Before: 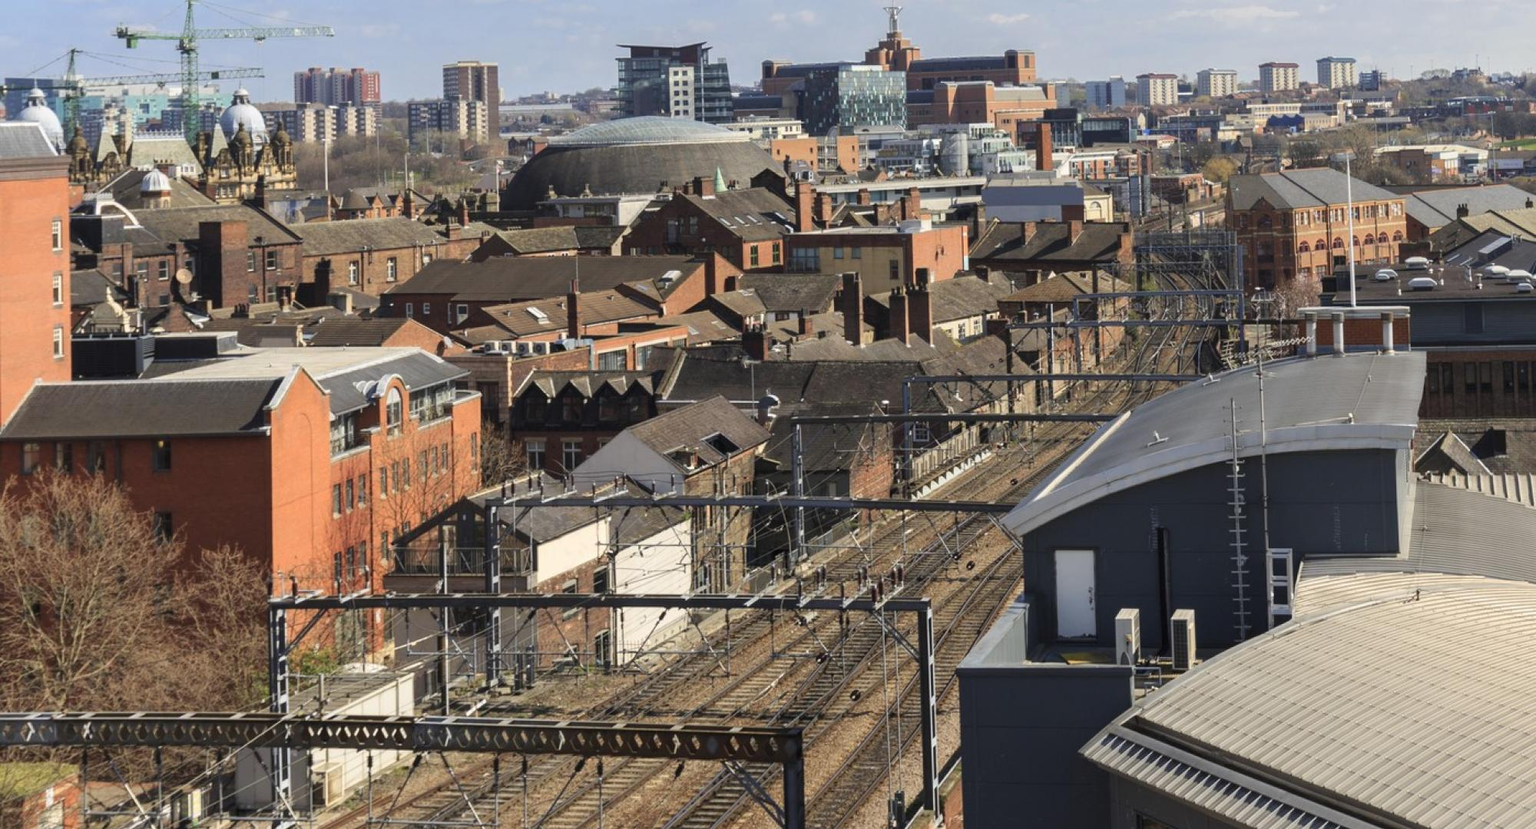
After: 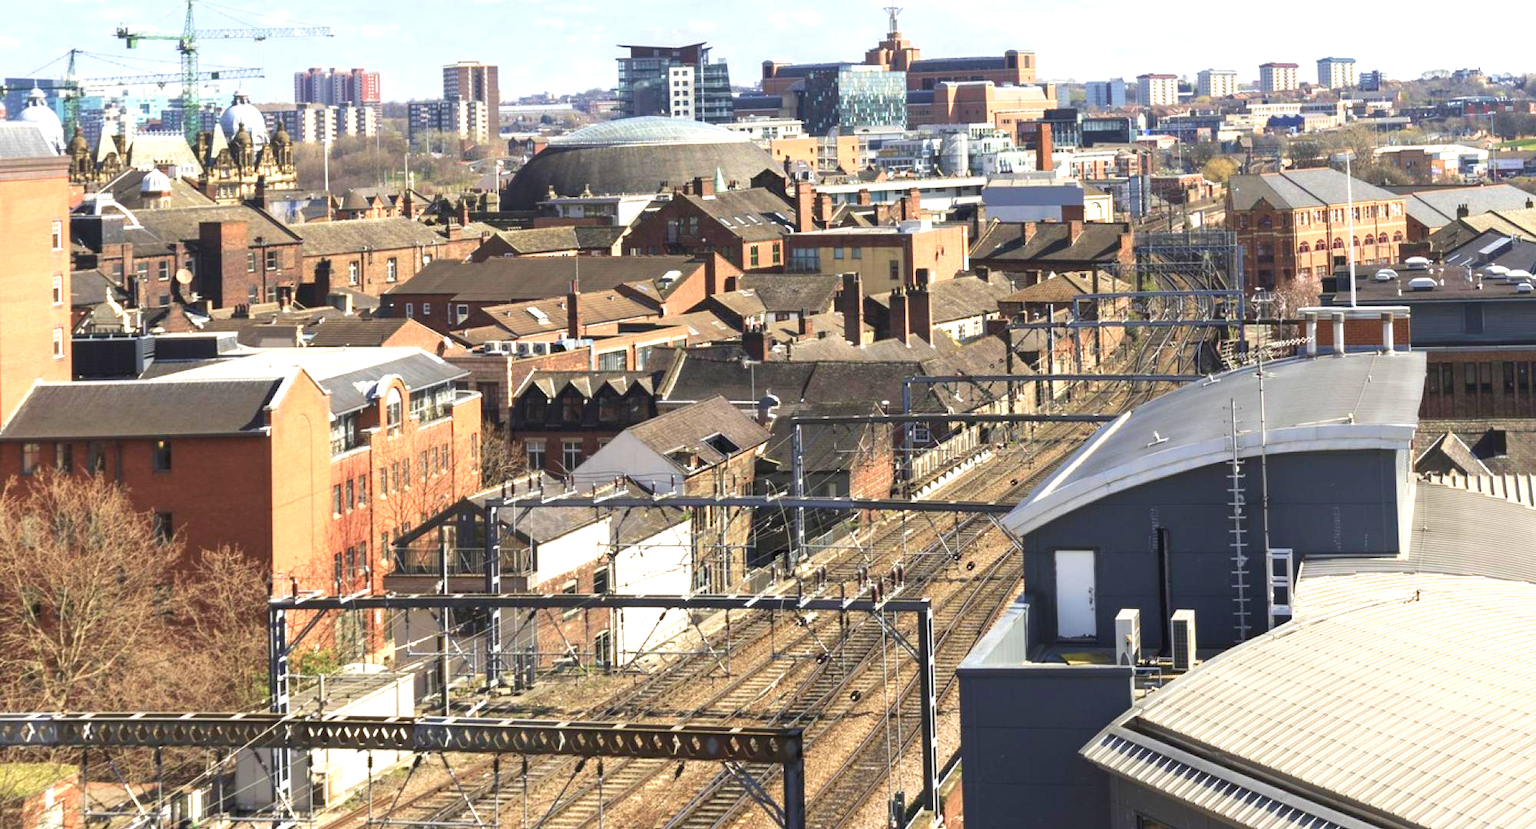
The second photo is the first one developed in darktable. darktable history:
exposure: exposure 0.992 EV, compensate exposure bias true, compensate highlight preservation false
velvia: strength 22.14%
